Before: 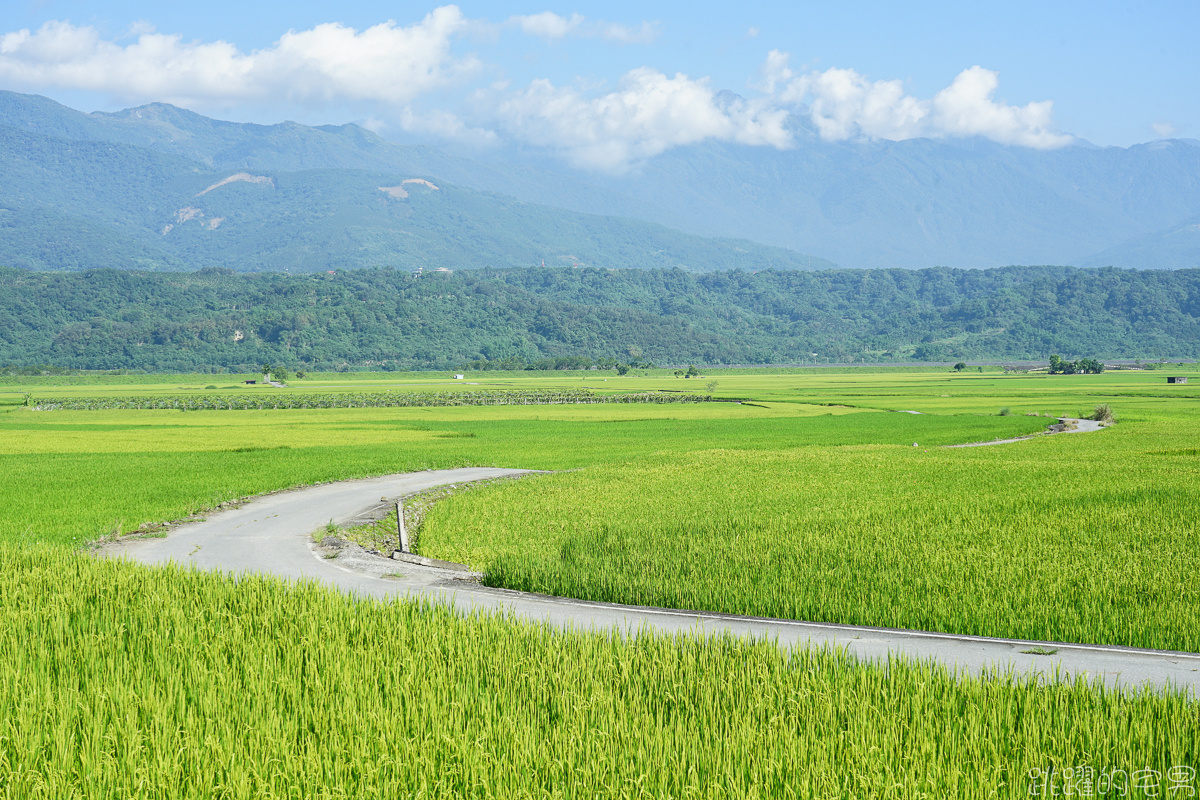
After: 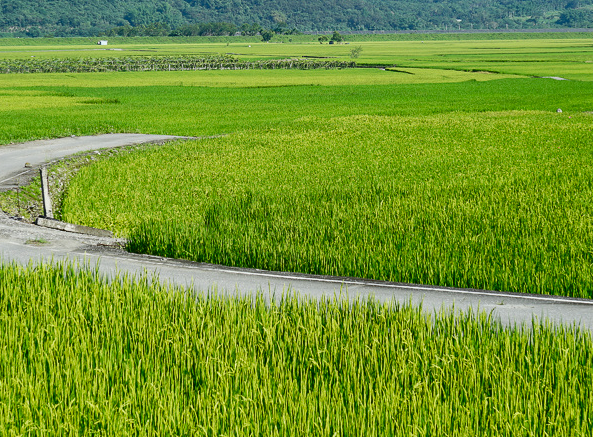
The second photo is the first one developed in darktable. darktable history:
contrast brightness saturation: brightness -0.2, saturation 0.08
crop: left 29.672%, top 41.786%, right 20.851%, bottom 3.487%
